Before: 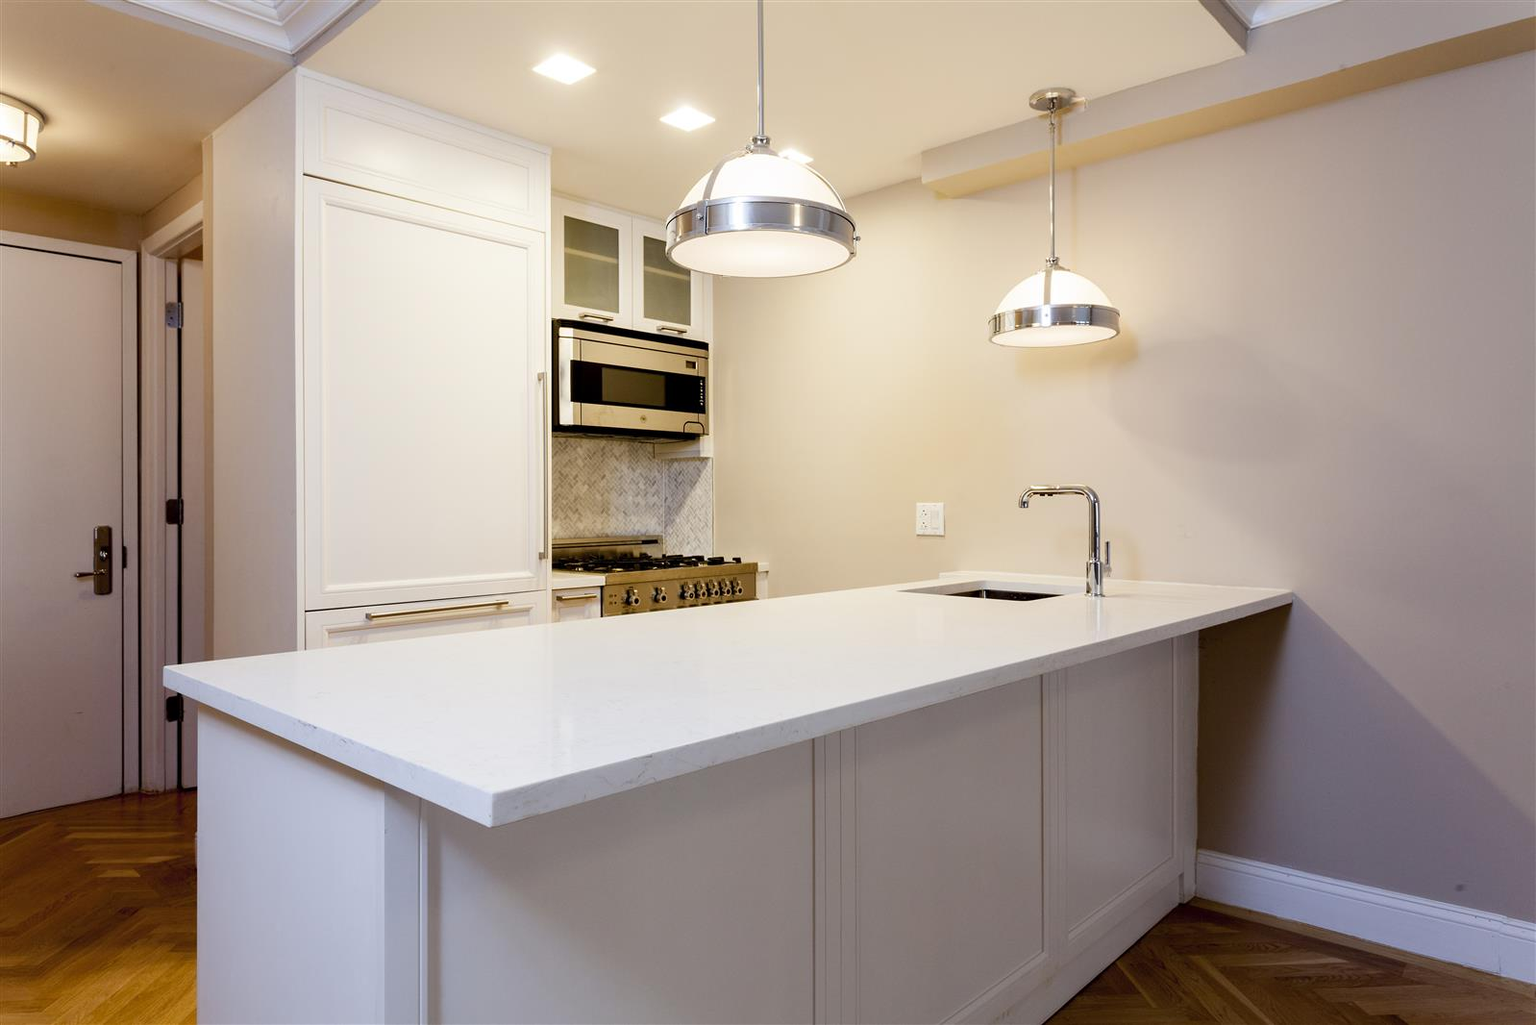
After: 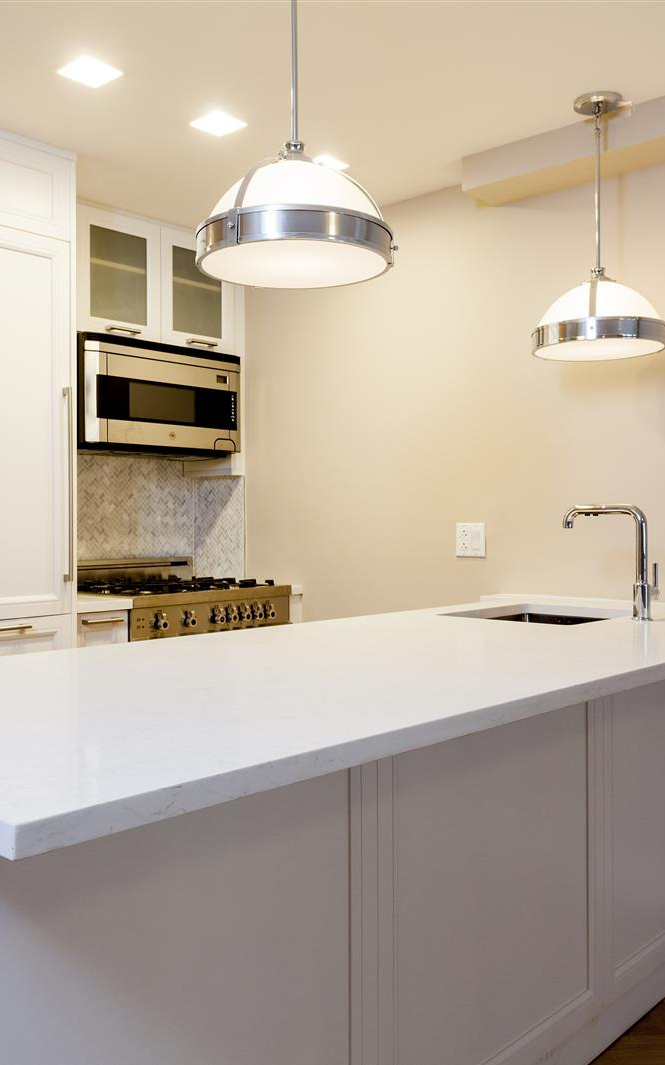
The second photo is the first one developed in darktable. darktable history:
crop: left 31.163%, right 27.193%
